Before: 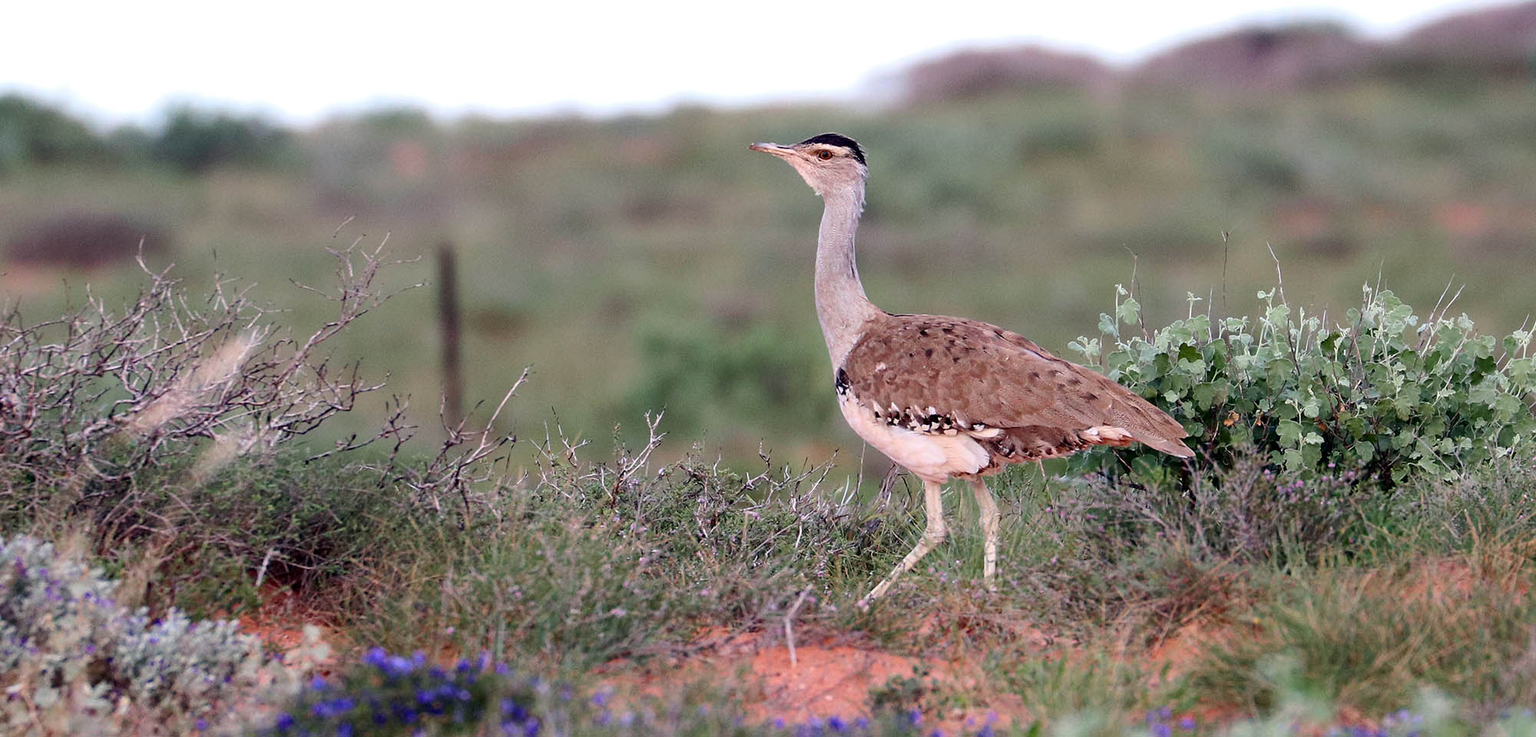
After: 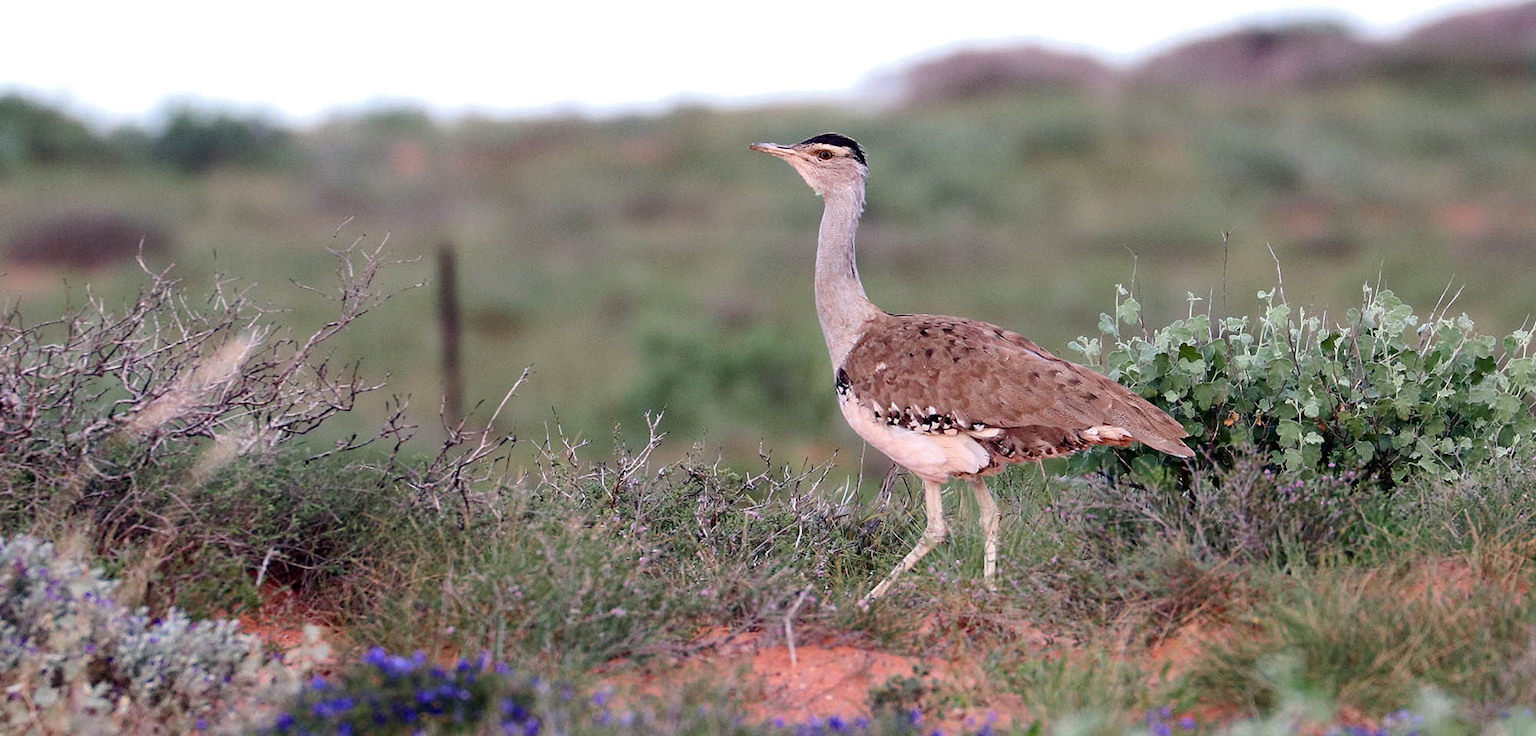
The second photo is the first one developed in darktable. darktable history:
tone equalizer: on, module defaults
color zones: curves: ch0 [(0, 0.5) (0.143, 0.5) (0.286, 0.5) (0.429, 0.5) (0.62, 0.489) (0.714, 0.445) (0.844, 0.496) (1, 0.5)]; ch1 [(0, 0.5) (0.143, 0.5) (0.286, 0.5) (0.429, 0.5) (0.571, 0.5) (0.714, 0.523) (0.857, 0.5) (1, 0.5)]
